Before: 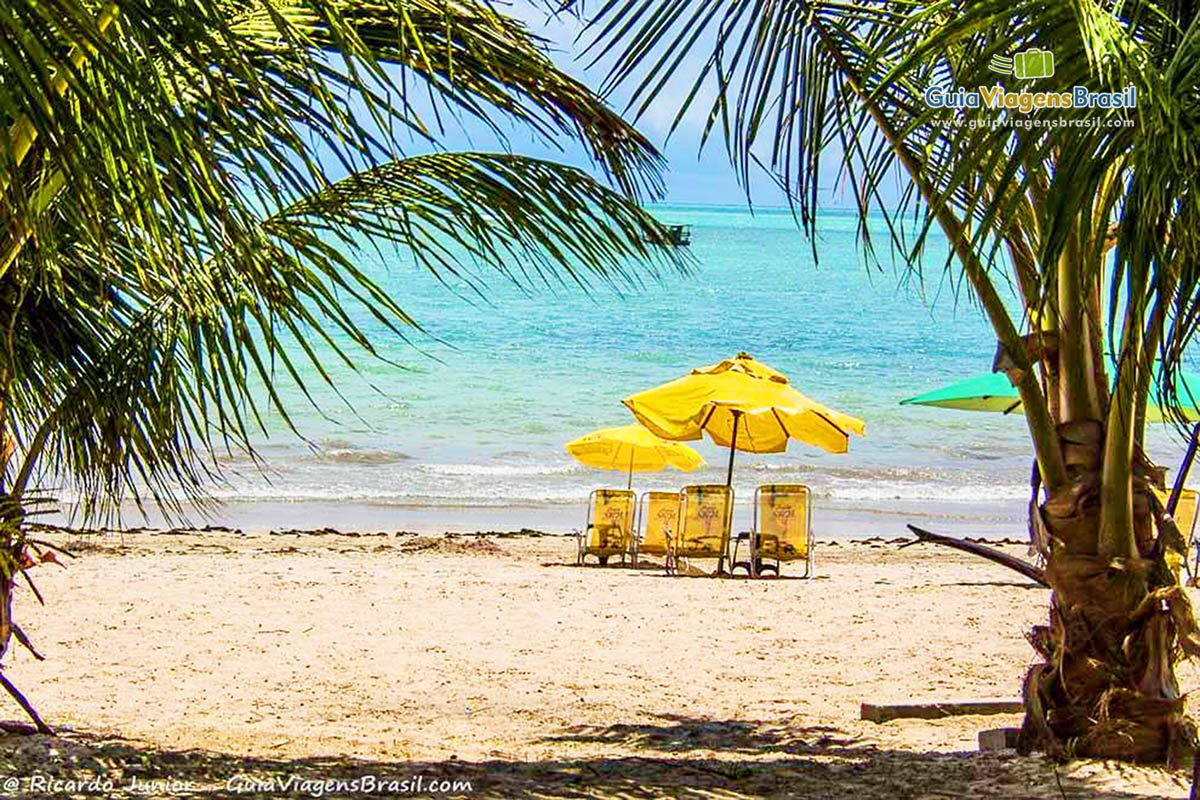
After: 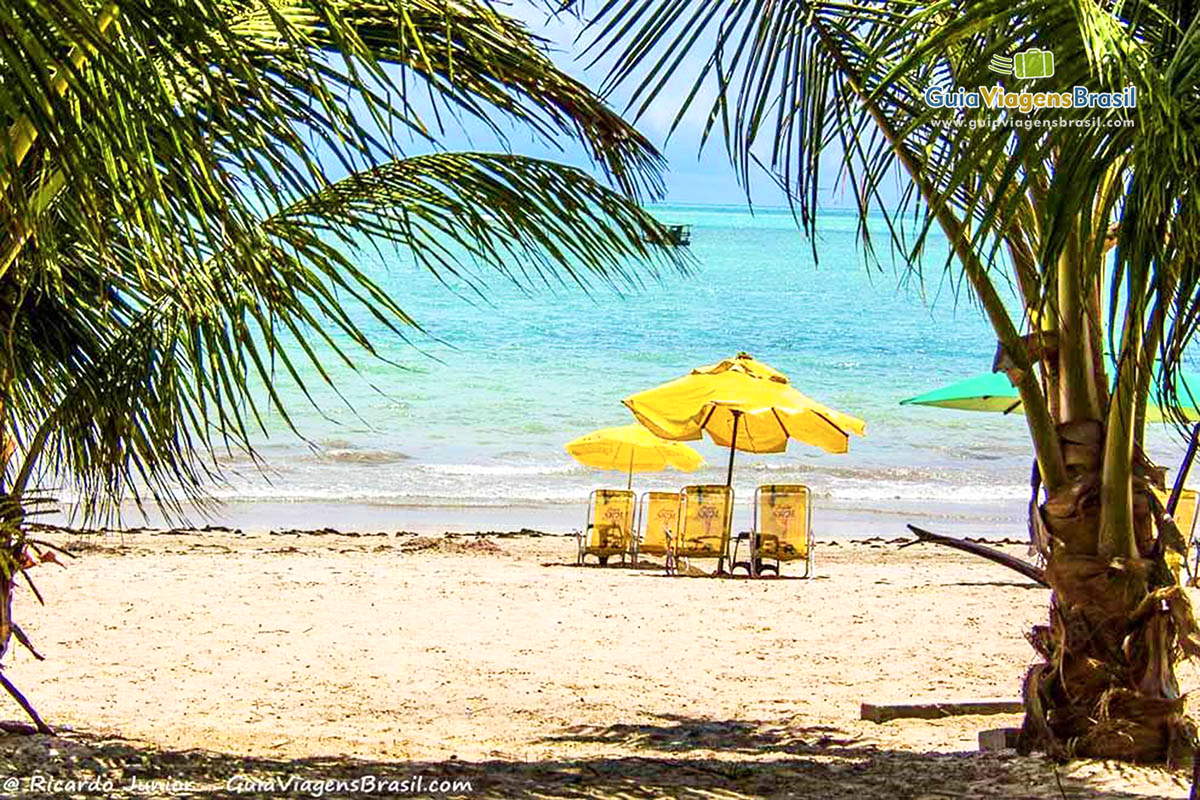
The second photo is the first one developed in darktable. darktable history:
shadows and highlights: shadows -13.05, white point adjustment 4.04, highlights 26.59
